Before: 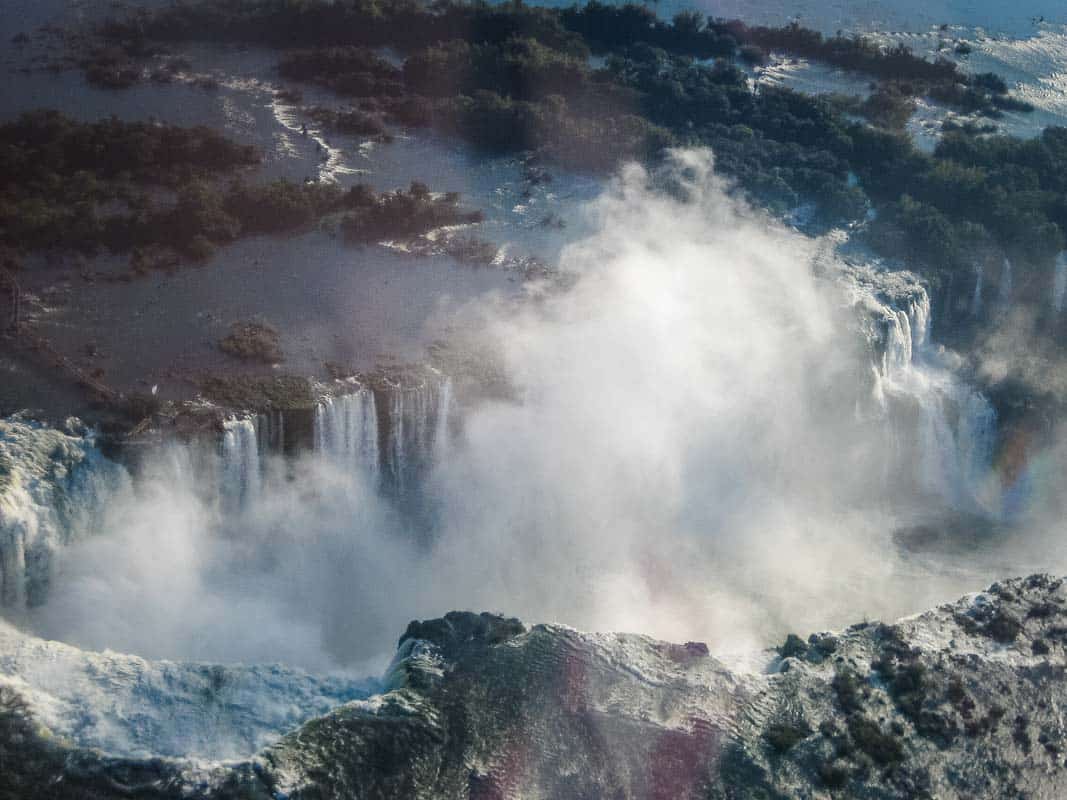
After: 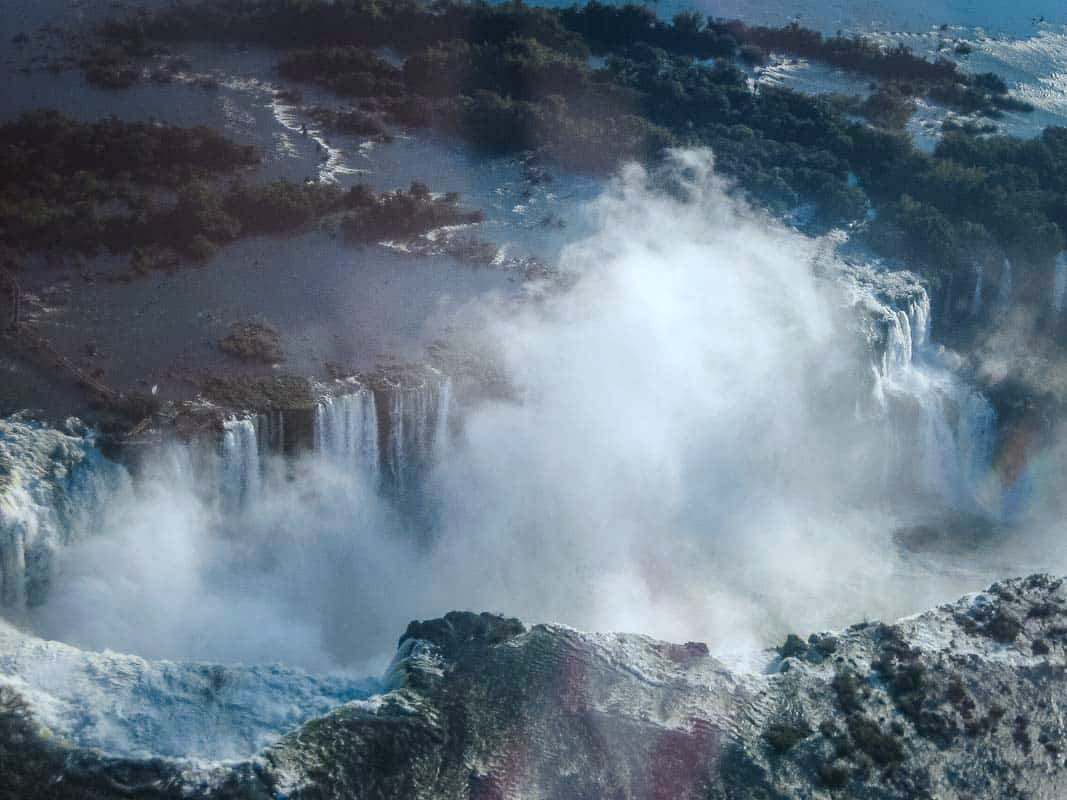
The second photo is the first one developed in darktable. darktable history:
color correction: highlights a* -4.18, highlights b* -10.81
contrast equalizer: y [[0.5, 0.5, 0.472, 0.5, 0.5, 0.5], [0.5 ×6], [0.5 ×6], [0 ×6], [0 ×6]]
color zones: curves: ch1 [(0, 0.469) (0.072, 0.457) (0.243, 0.494) (0.429, 0.5) (0.571, 0.5) (0.714, 0.5) (0.857, 0.5) (1, 0.469)]; ch2 [(0, 0.499) (0.143, 0.467) (0.242, 0.436) (0.429, 0.493) (0.571, 0.5) (0.714, 0.5) (0.857, 0.5) (1, 0.499)]
